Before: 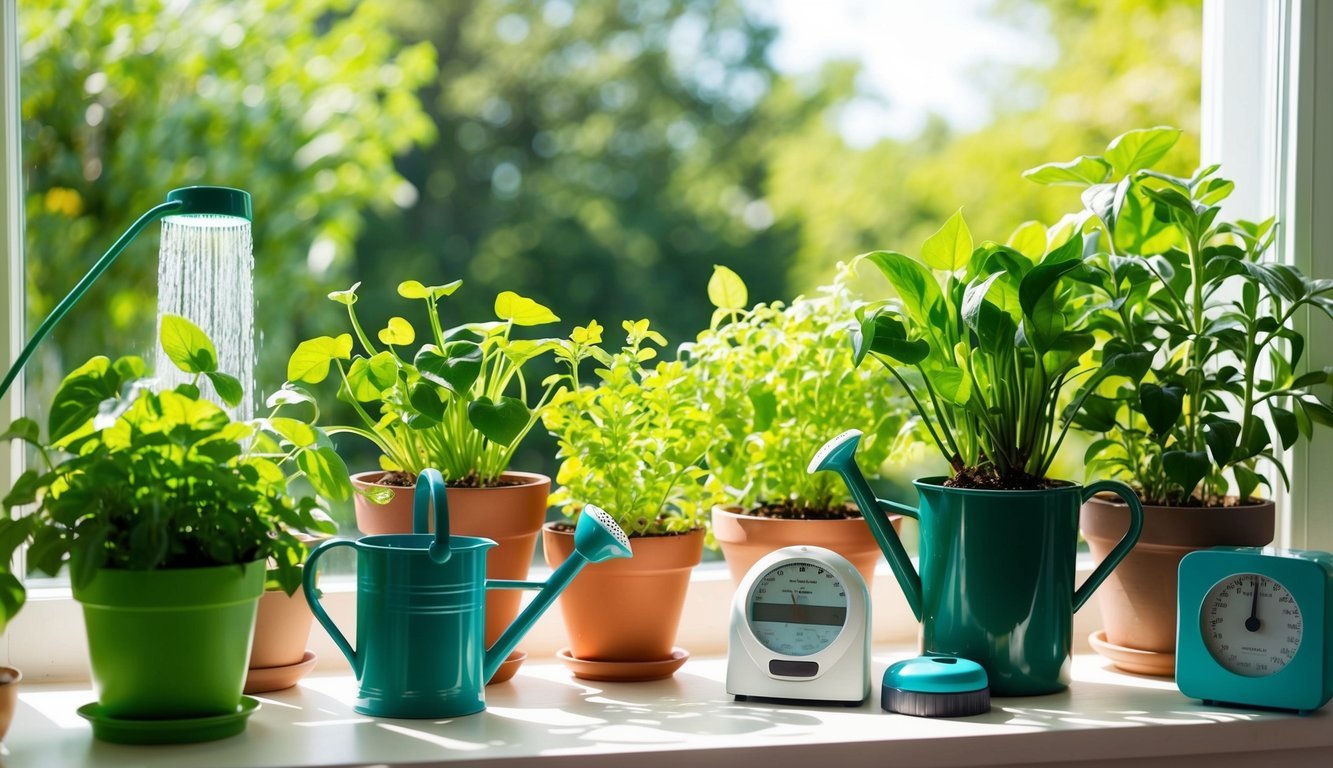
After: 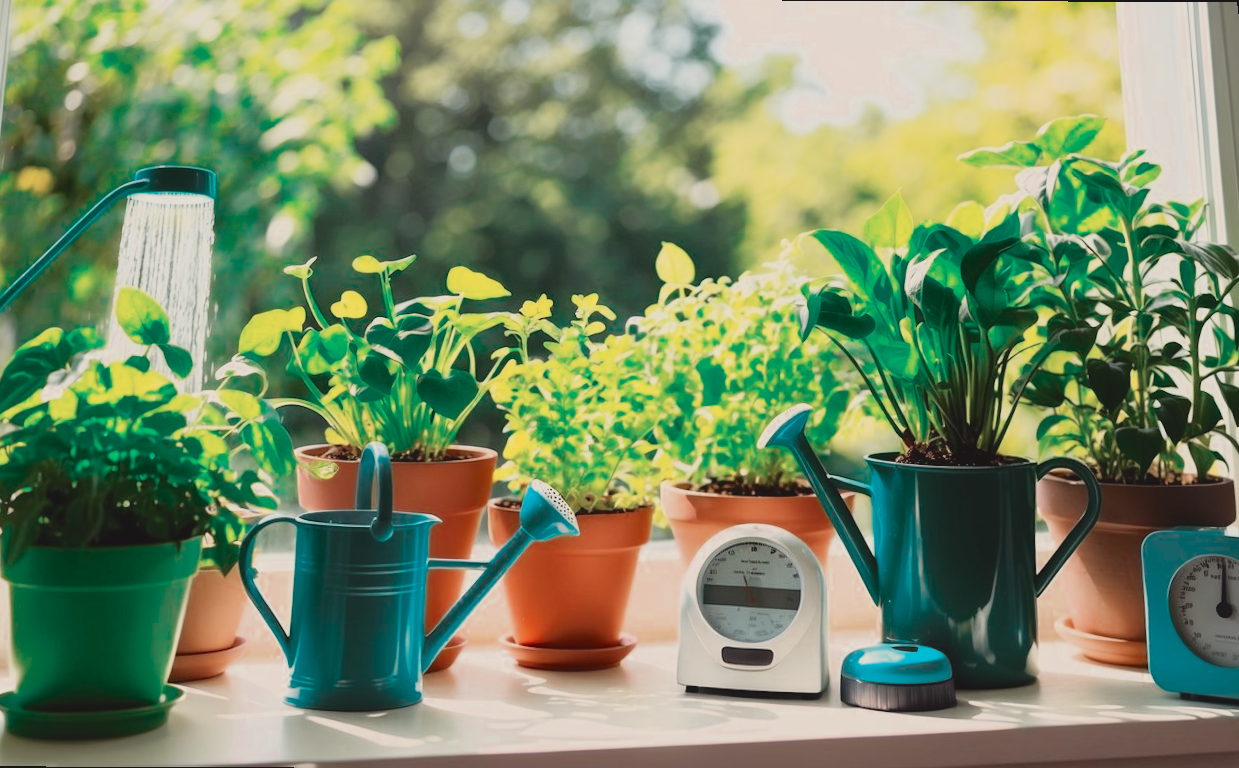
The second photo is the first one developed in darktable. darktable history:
shadows and highlights: radius 125.46, shadows 21.19, highlights -21.19, low approximation 0.01
color zones: curves: ch0 [(0, 0.5) (0.125, 0.4) (0.25, 0.5) (0.375, 0.4) (0.5, 0.4) (0.625, 0.6) (0.75, 0.6) (0.875, 0.5)]; ch1 [(0, 0.35) (0.125, 0.45) (0.25, 0.35) (0.375, 0.35) (0.5, 0.35) (0.625, 0.35) (0.75, 0.45) (0.875, 0.35)]; ch2 [(0, 0.6) (0.125, 0.5) (0.25, 0.5) (0.375, 0.6) (0.5, 0.6) (0.625, 0.5) (0.75, 0.5) (0.875, 0.5)]
contrast brightness saturation: contrast -0.1, brightness 0.05, saturation 0.08
rotate and perspective: rotation 0.215°, lens shift (vertical) -0.139, crop left 0.069, crop right 0.939, crop top 0.002, crop bottom 0.996
tone curve: curves: ch0 [(0, 0.032) (0.094, 0.08) (0.265, 0.208) (0.41, 0.417) (0.498, 0.496) (0.638, 0.673) (0.819, 0.841) (0.96, 0.899)]; ch1 [(0, 0) (0.161, 0.092) (0.37, 0.302) (0.417, 0.434) (0.495, 0.504) (0.576, 0.589) (0.725, 0.765) (1, 1)]; ch2 [(0, 0) (0.352, 0.403) (0.45, 0.469) (0.521, 0.515) (0.59, 0.579) (1, 1)], color space Lab, independent channels, preserve colors none
white balance: red 1.045, blue 0.932
